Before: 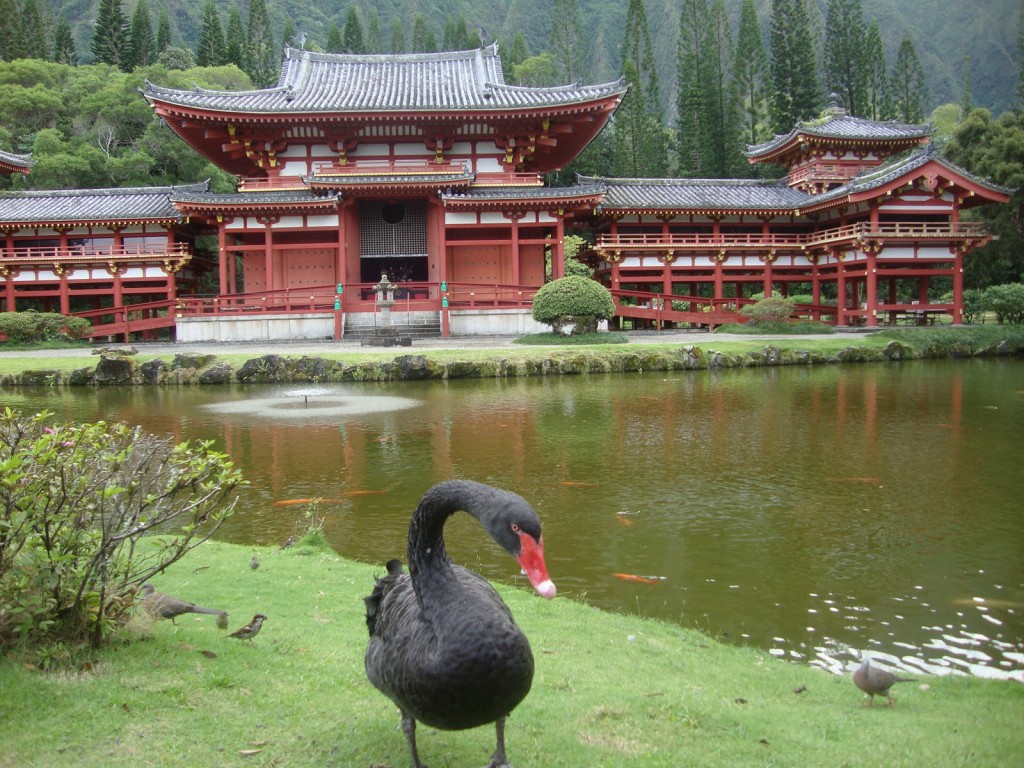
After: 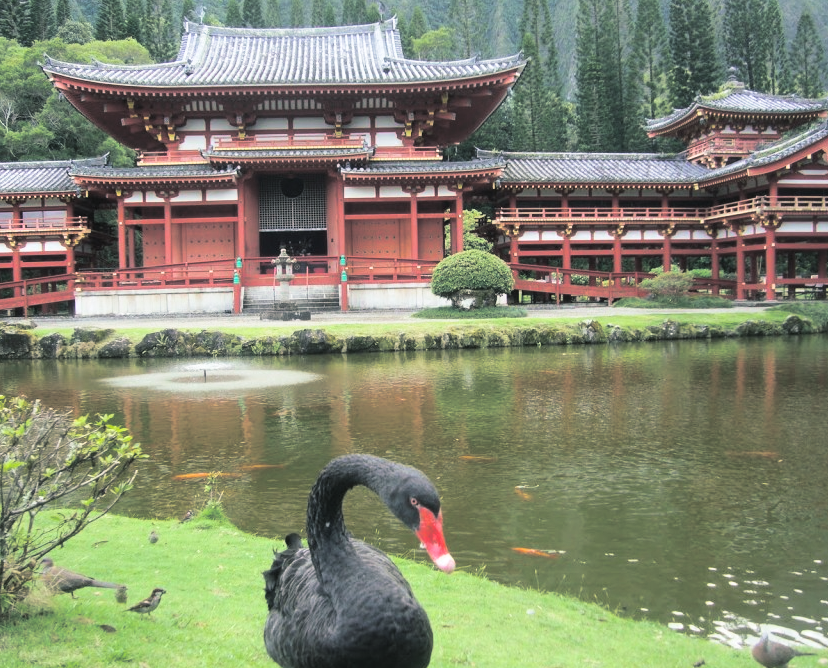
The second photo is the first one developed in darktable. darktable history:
split-toning: shadows › hue 201.6°, shadows › saturation 0.16, highlights › hue 50.4°, highlights › saturation 0.2, balance -49.9
crop: left 9.929%, top 3.475%, right 9.188%, bottom 9.529%
contrast brightness saturation: contrast 0.2, brightness 0.16, saturation 0.22
